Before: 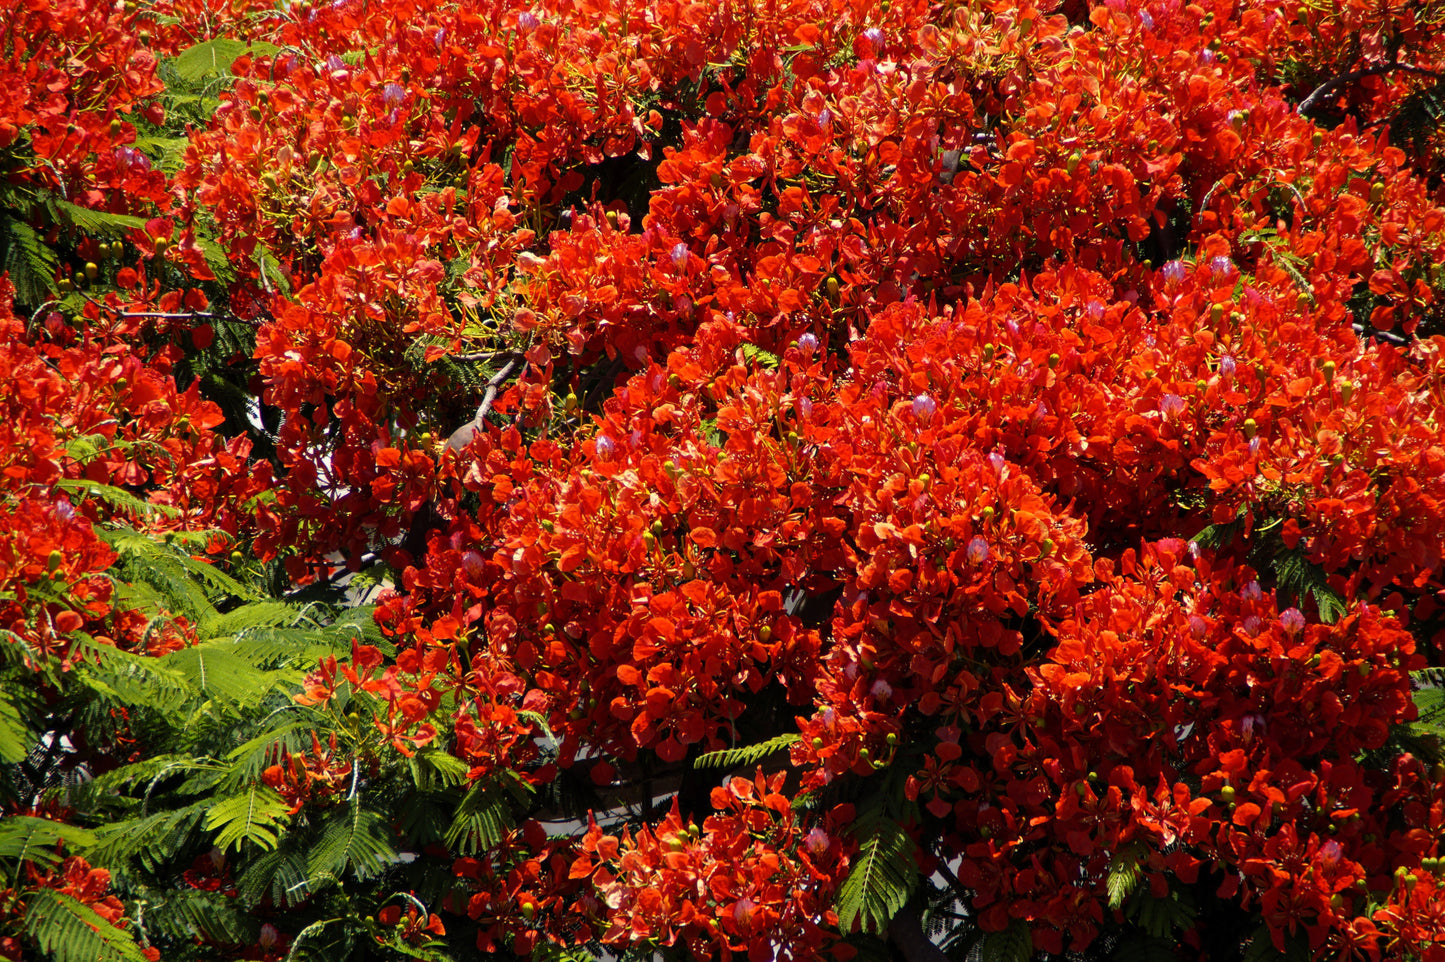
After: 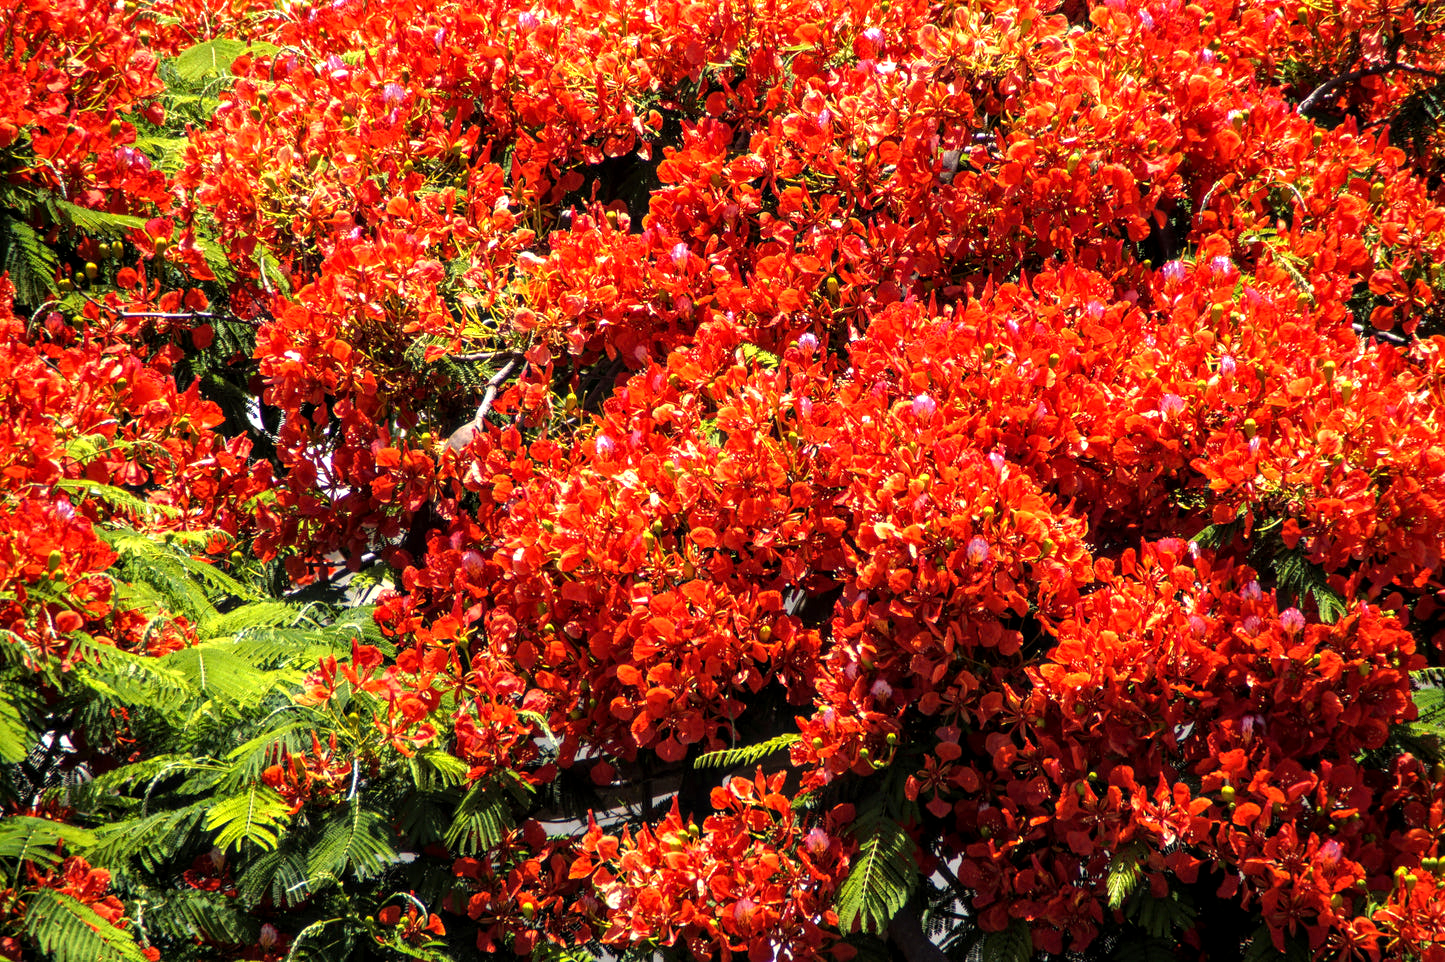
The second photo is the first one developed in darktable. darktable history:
exposure: exposure 0.64 EV, compensate highlight preservation false
tone equalizer: -8 EV -0.434 EV, -7 EV -0.357 EV, -6 EV -0.34 EV, -5 EV -0.235 EV, -3 EV 0.237 EV, -2 EV 0.324 EV, -1 EV 0.363 EV, +0 EV 0.422 EV
local contrast: on, module defaults
